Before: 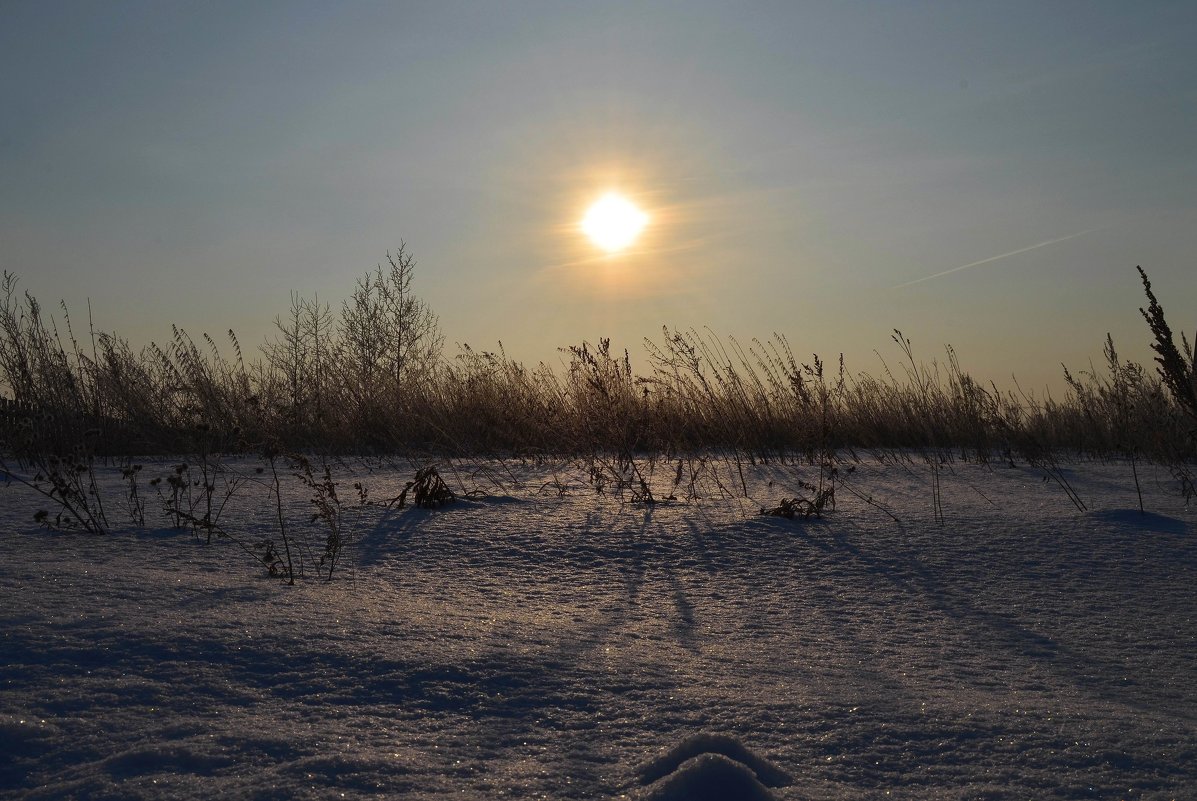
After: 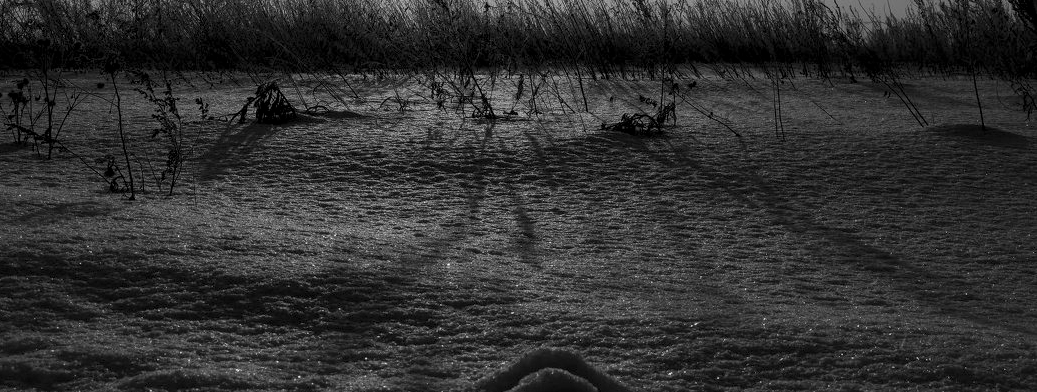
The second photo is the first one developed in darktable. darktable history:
crop and rotate: left 13.306%, top 48.129%, bottom 2.928%
monochrome: a 30.25, b 92.03
levels: levels [0.026, 0.507, 0.987]
local contrast: on, module defaults
